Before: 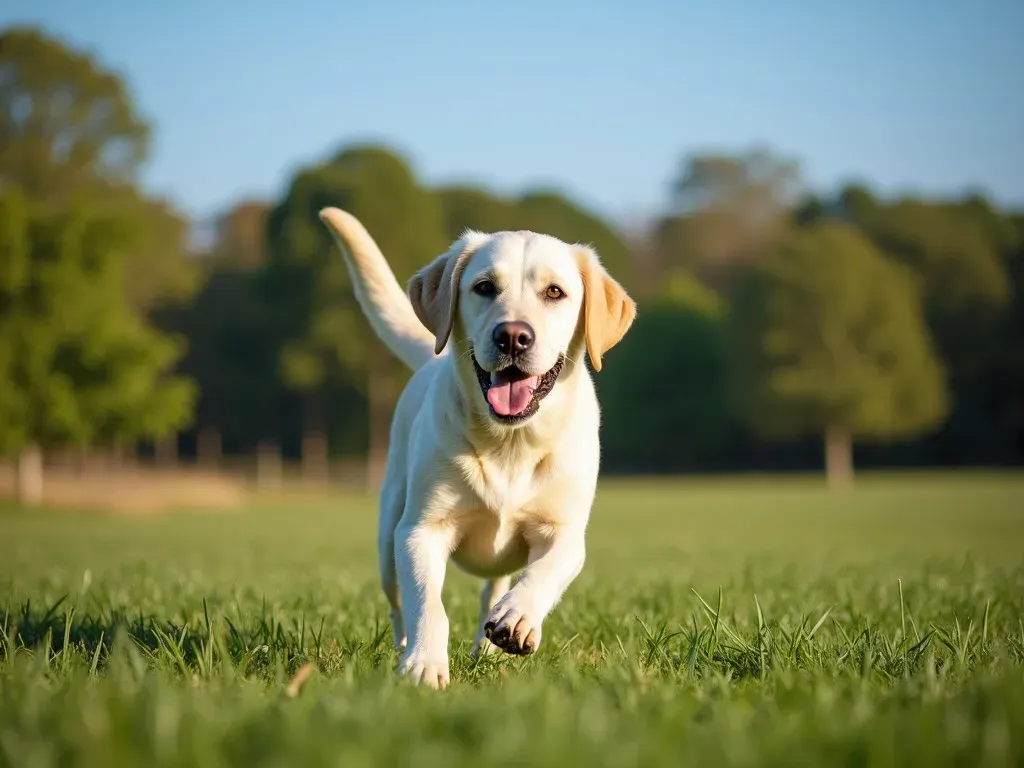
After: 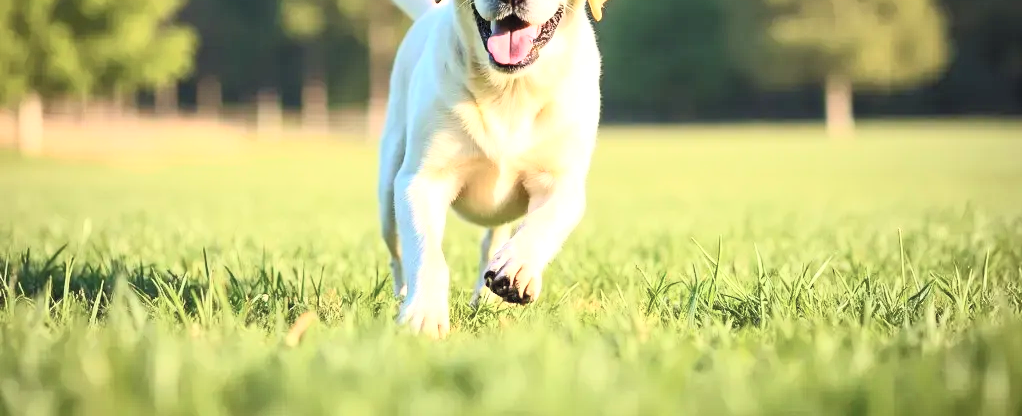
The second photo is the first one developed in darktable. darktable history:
color correction: highlights a* 0.053, highlights b* -0.327
exposure: exposure 0.771 EV, compensate exposure bias true, compensate highlight preservation false
contrast brightness saturation: contrast 0.374, brightness 0.538
crop and rotate: top 45.721%, right 0.122%
